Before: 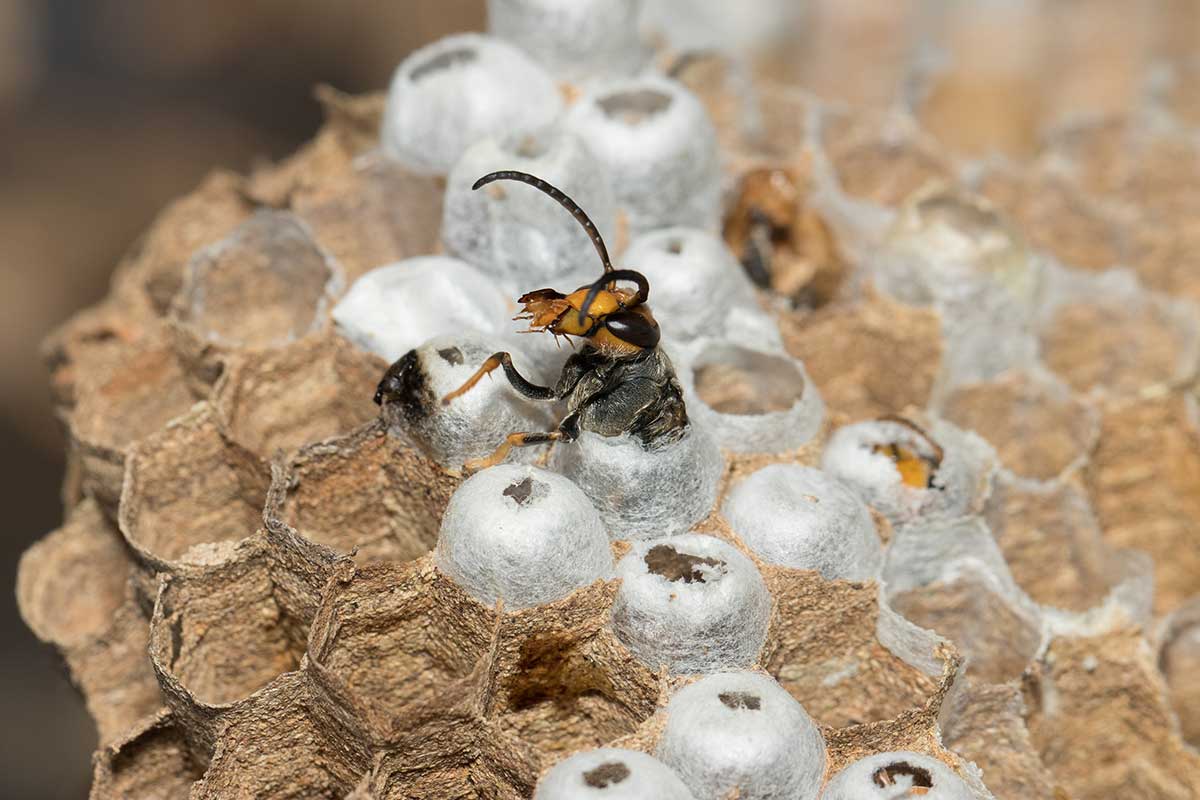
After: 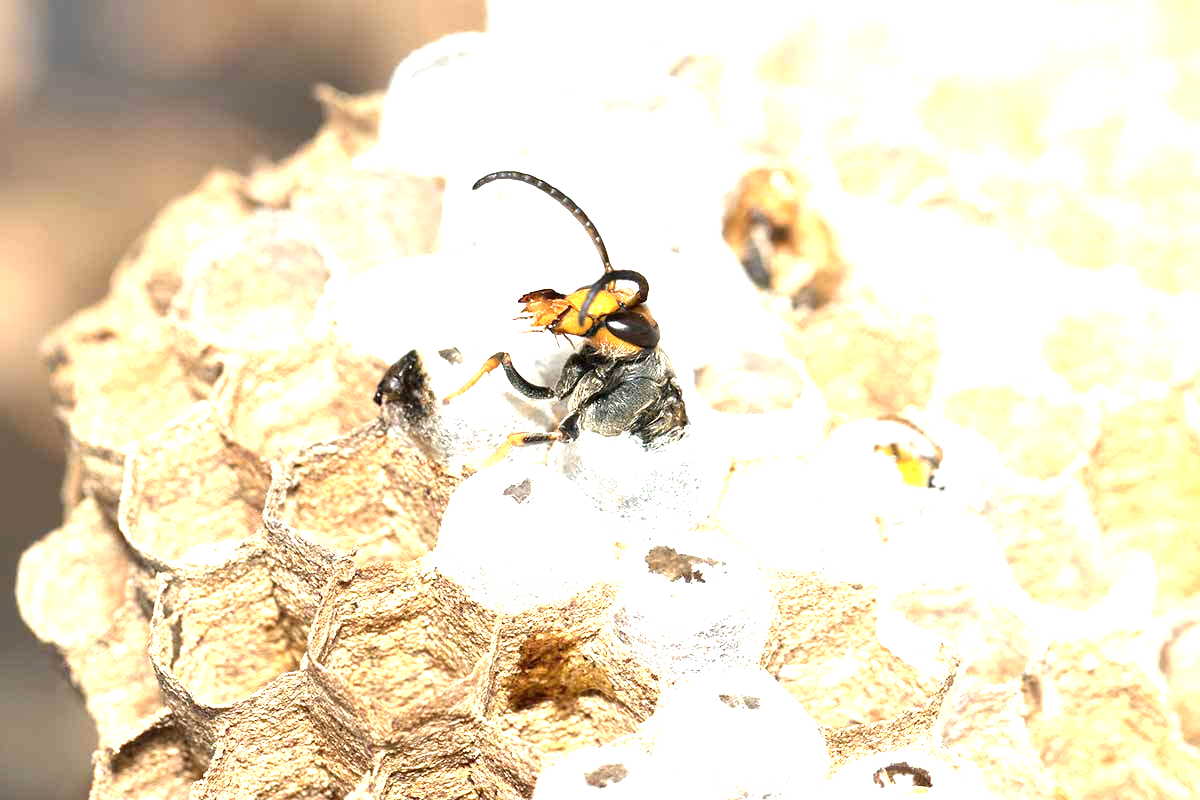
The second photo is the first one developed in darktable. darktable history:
exposure: exposure 1.991 EV, compensate highlight preservation false
